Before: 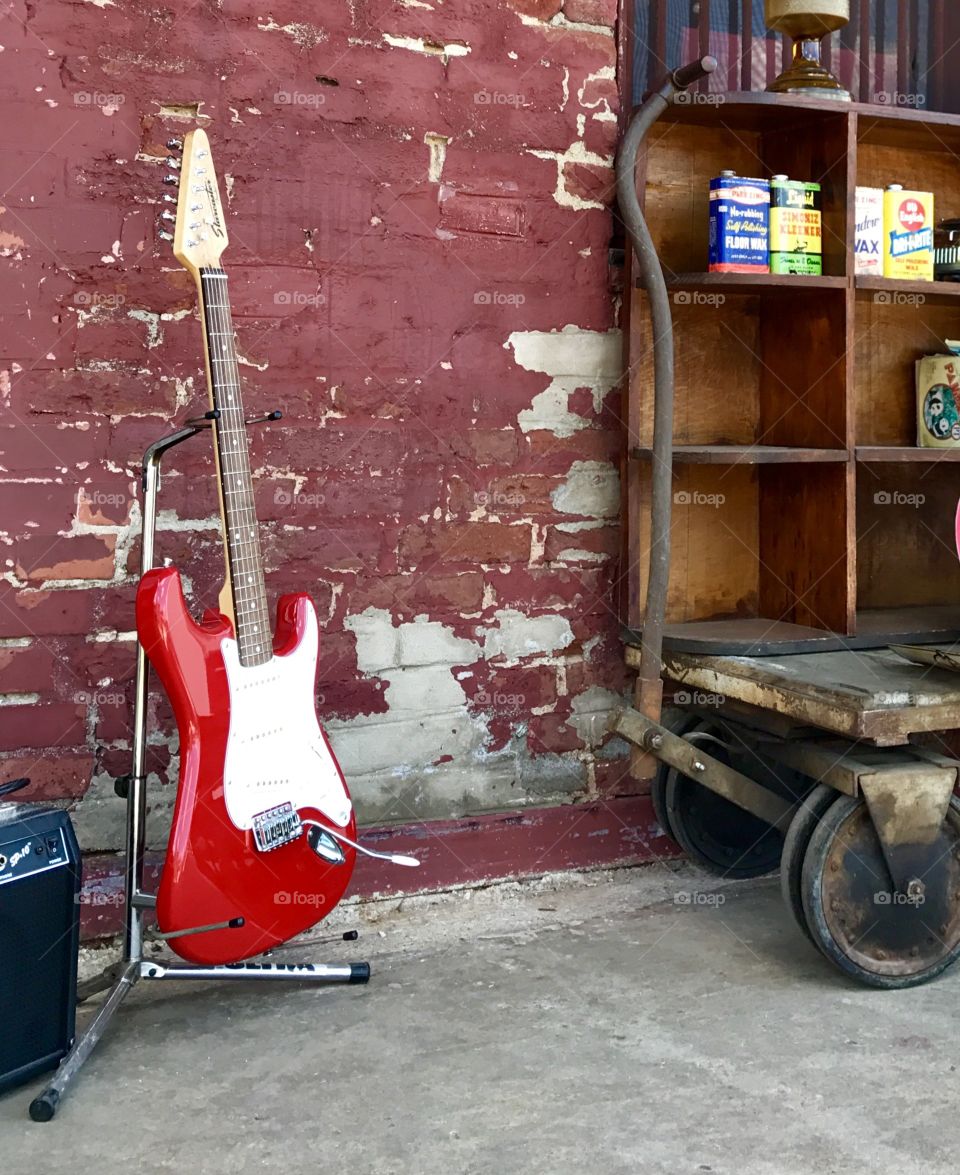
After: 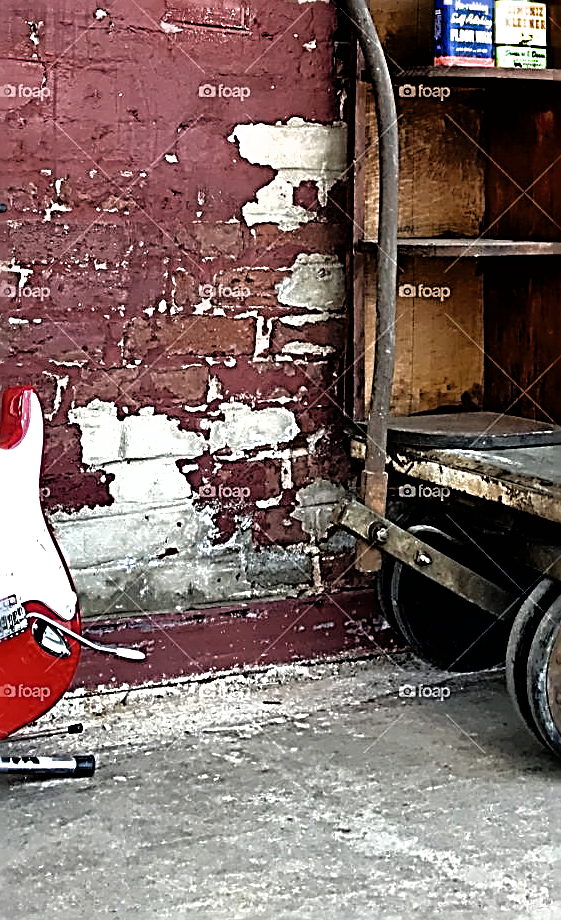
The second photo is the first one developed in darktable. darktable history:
crop and rotate: left 28.743%, top 17.665%, right 12.719%, bottom 3.956%
sharpen: radius 3.179, amount 1.747
shadows and highlights: on, module defaults
filmic rgb: black relative exposure -8.27 EV, white relative exposure 2.23 EV, hardness 7.05, latitude 84.9%, contrast 1.692, highlights saturation mix -3.89%, shadows ↔ highlights balance -2.59%
